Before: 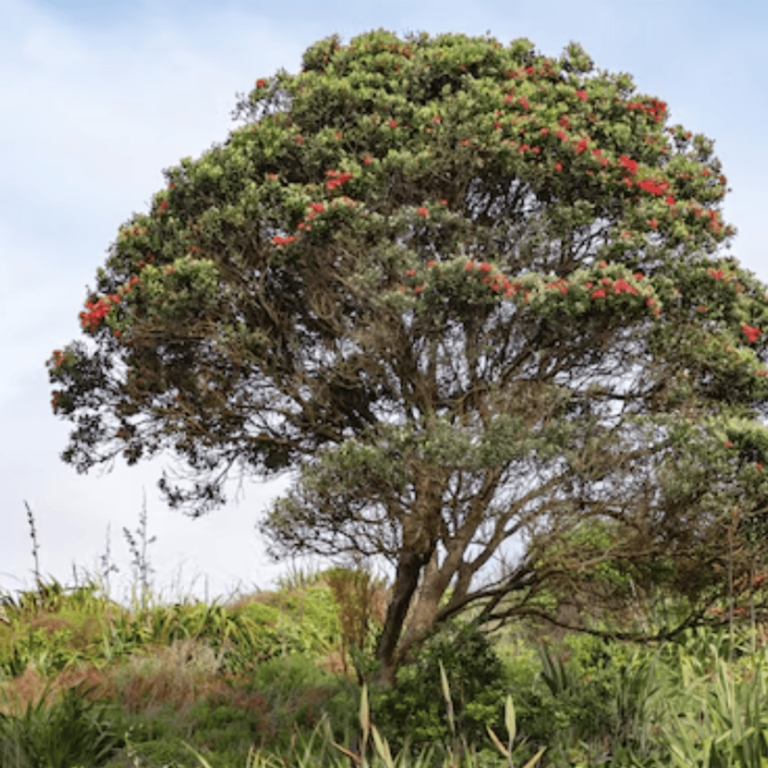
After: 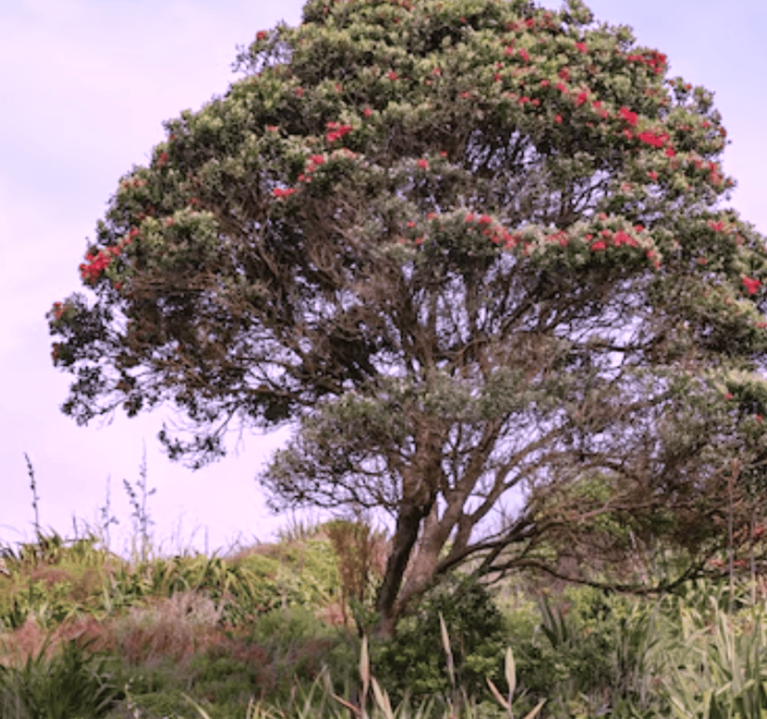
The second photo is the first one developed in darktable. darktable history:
crop and rotate: top 6.346%
color correction: highlights a* 16.15, highlights b* -19.89
